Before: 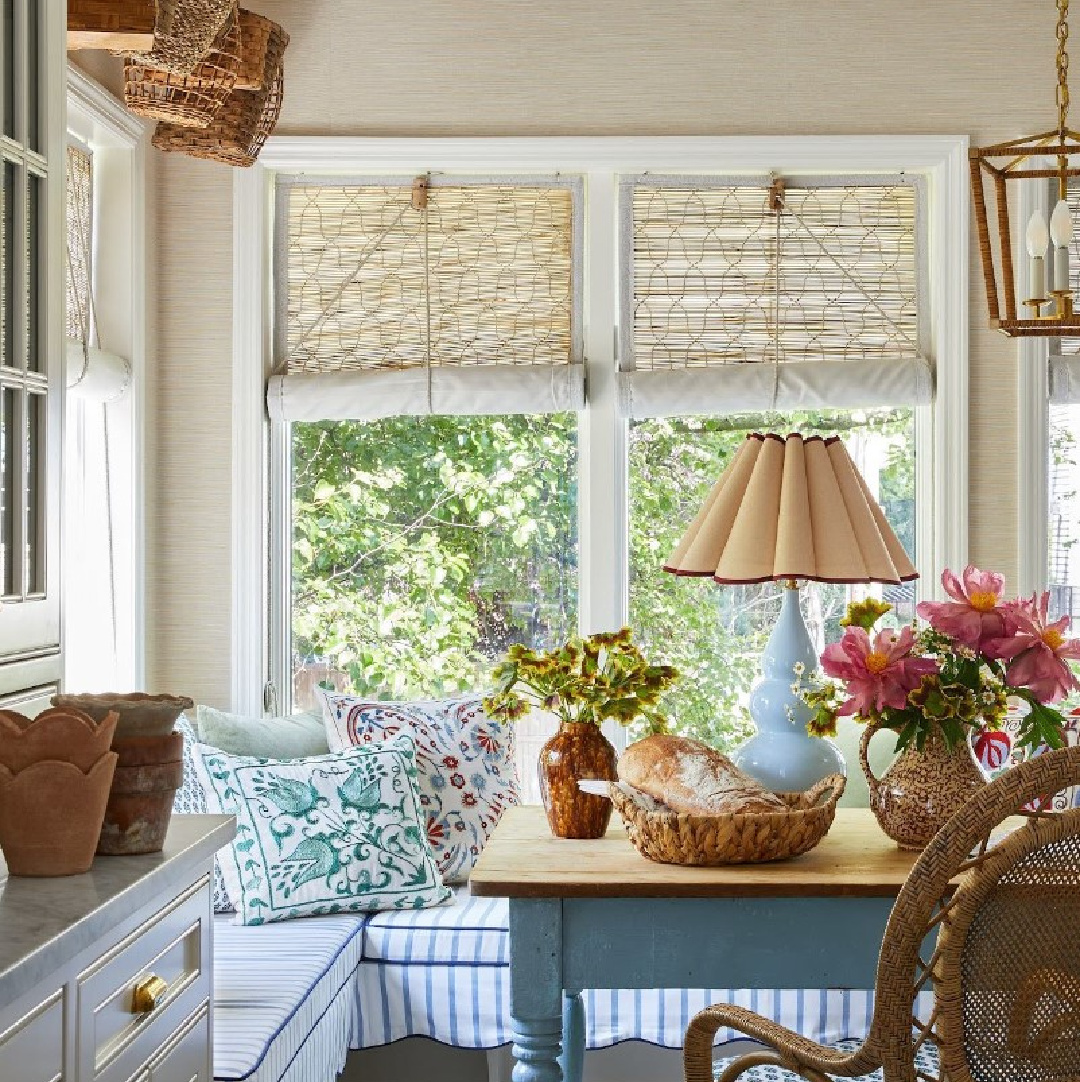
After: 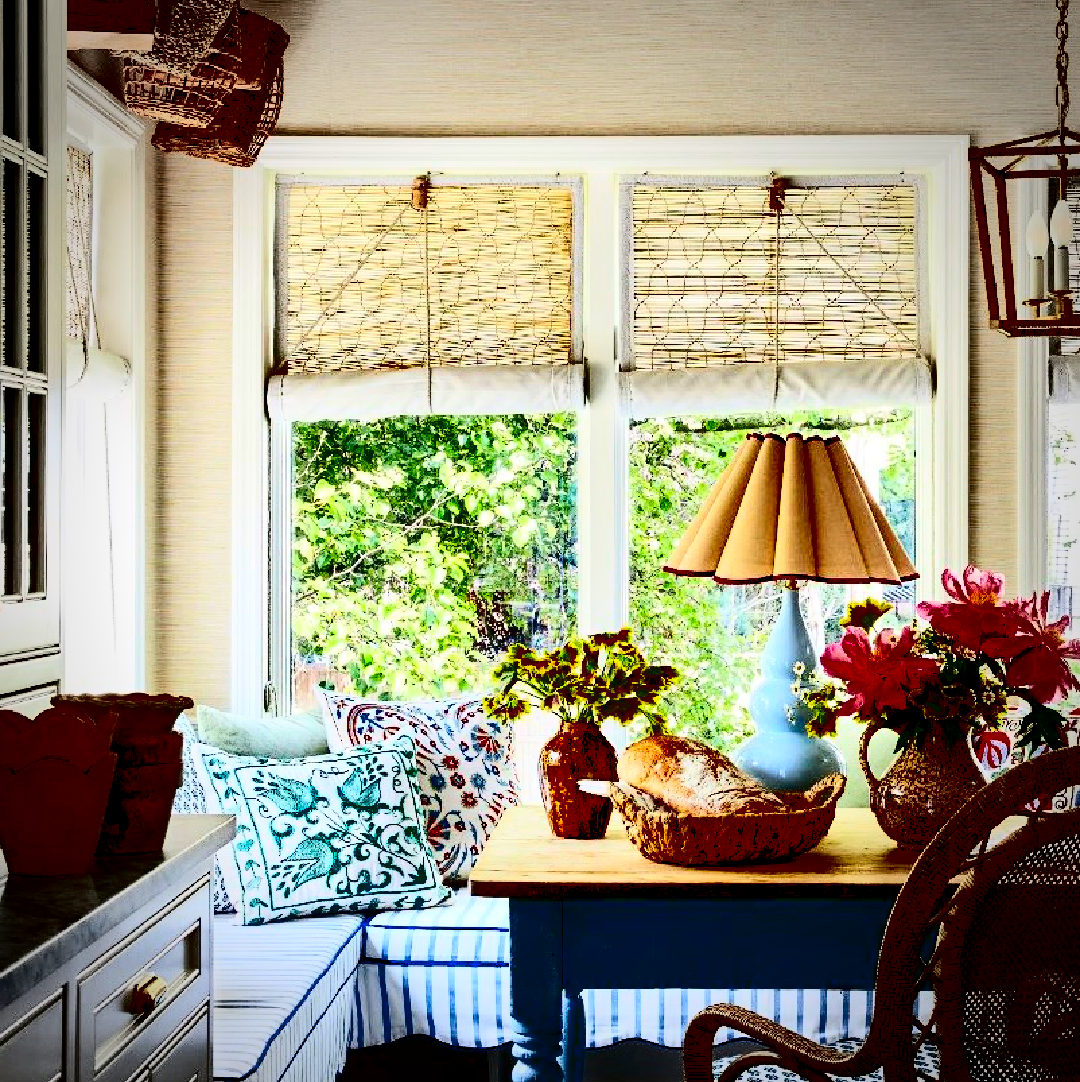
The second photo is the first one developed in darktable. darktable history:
vignetting: fall-off start 71.37%
contrast brightness saturation: contrast 0.766, brightness -0.984, saturation 0.991
levels: levels [0, 0.478, 1]
